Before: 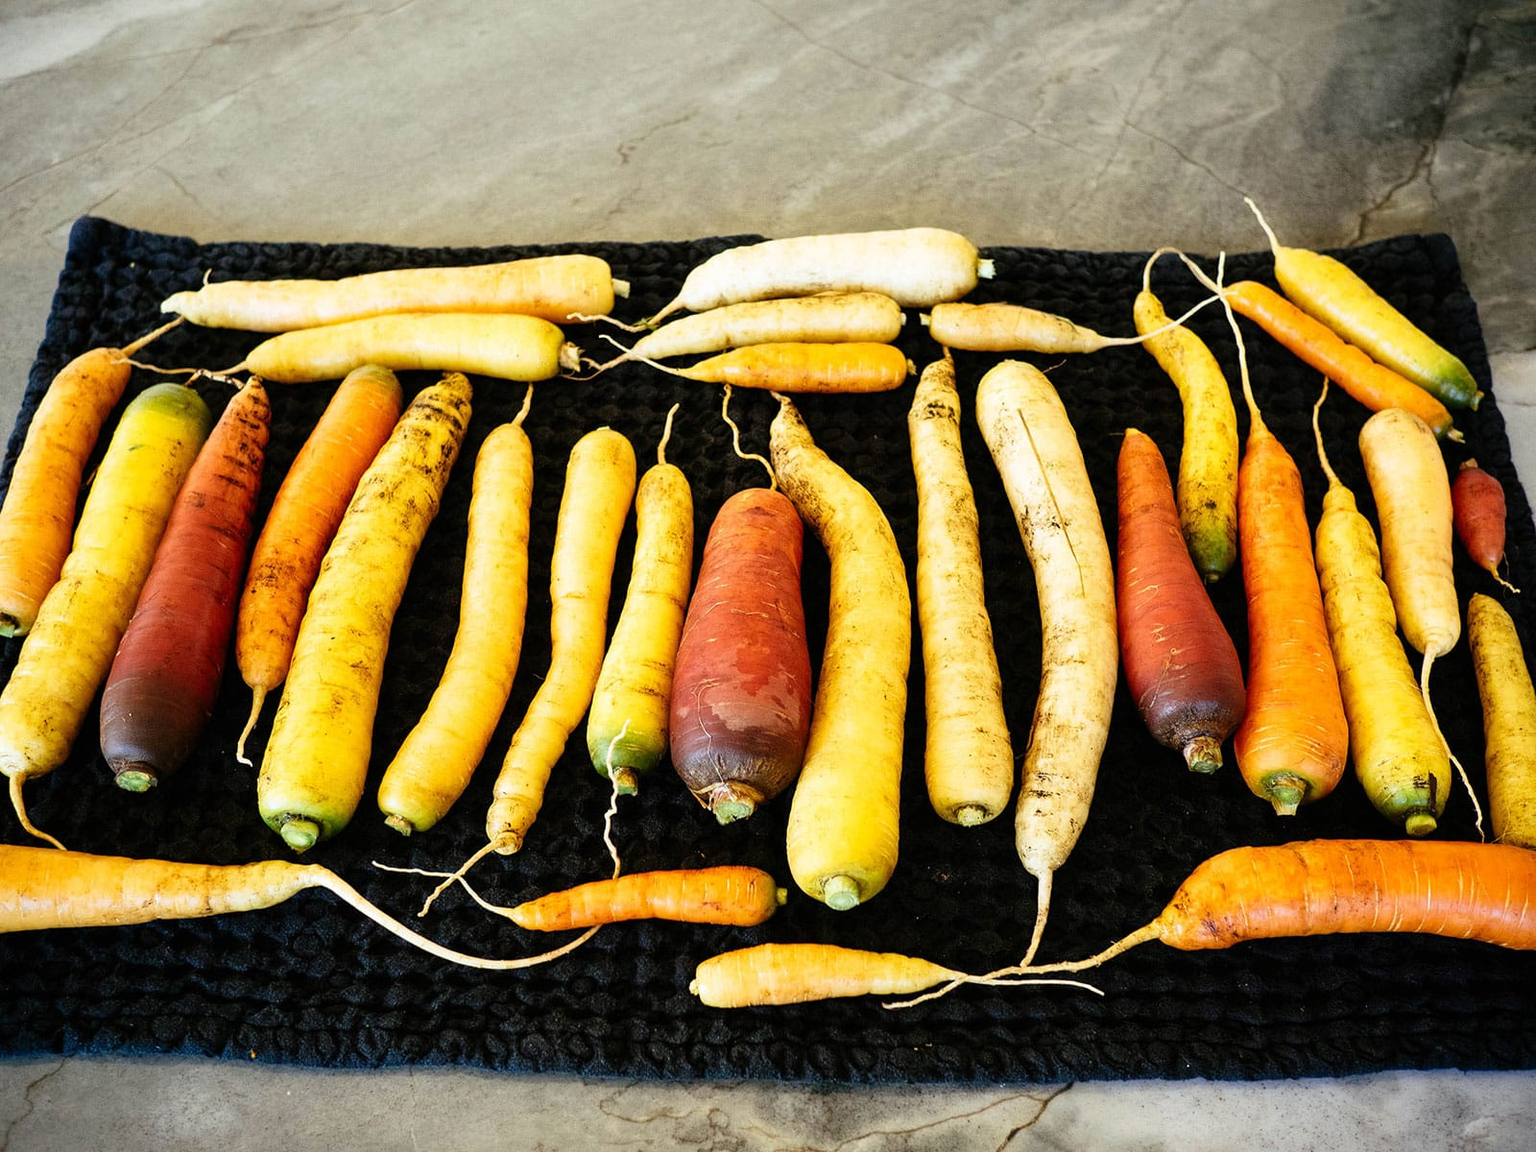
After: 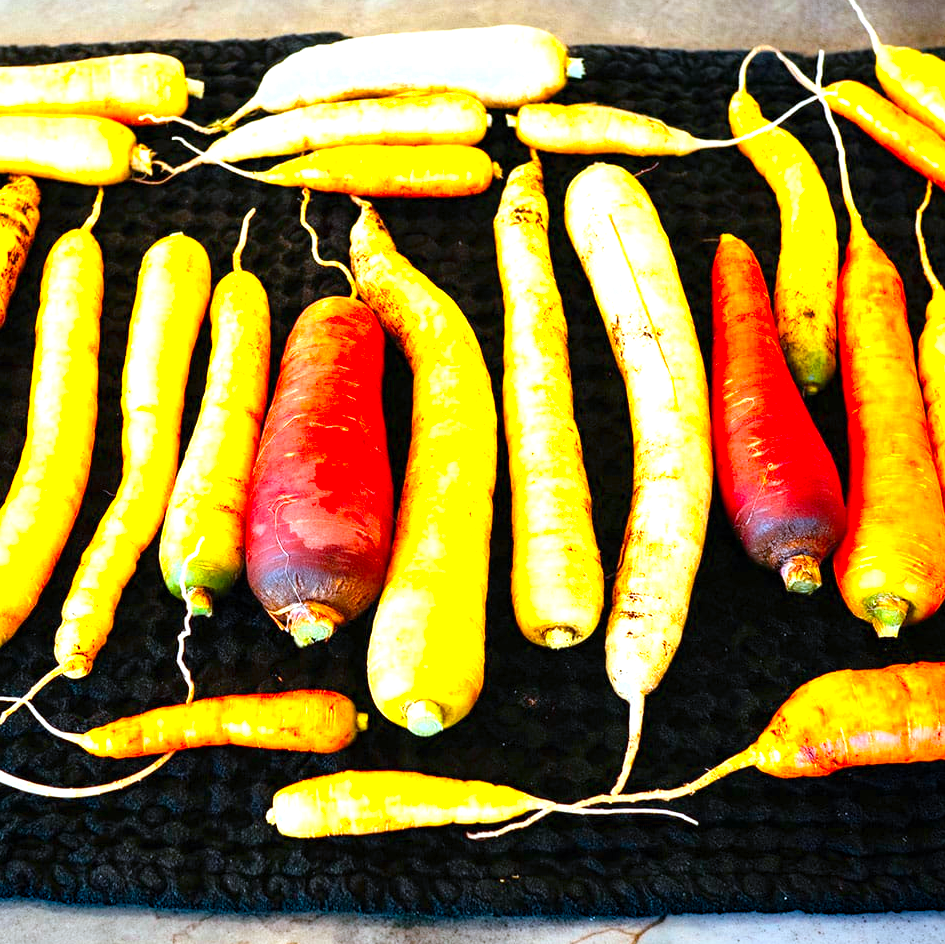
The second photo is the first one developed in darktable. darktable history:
color calibration: output R [1.422, -0.35, -0.252, 0], output G [-0.238, 1.259, -0.084, 0], output B [-0.081, -0.196, 1.58, 0], output brightness [0.49, 0.671, -0.57, 0], illuminant same as pipeline (D50), adaptation none (bypass), saturation algorithm version 1 (2020)
crop and rotate: left 28.256%, top 17.734%, right 12.656%, bottom 3.573%
